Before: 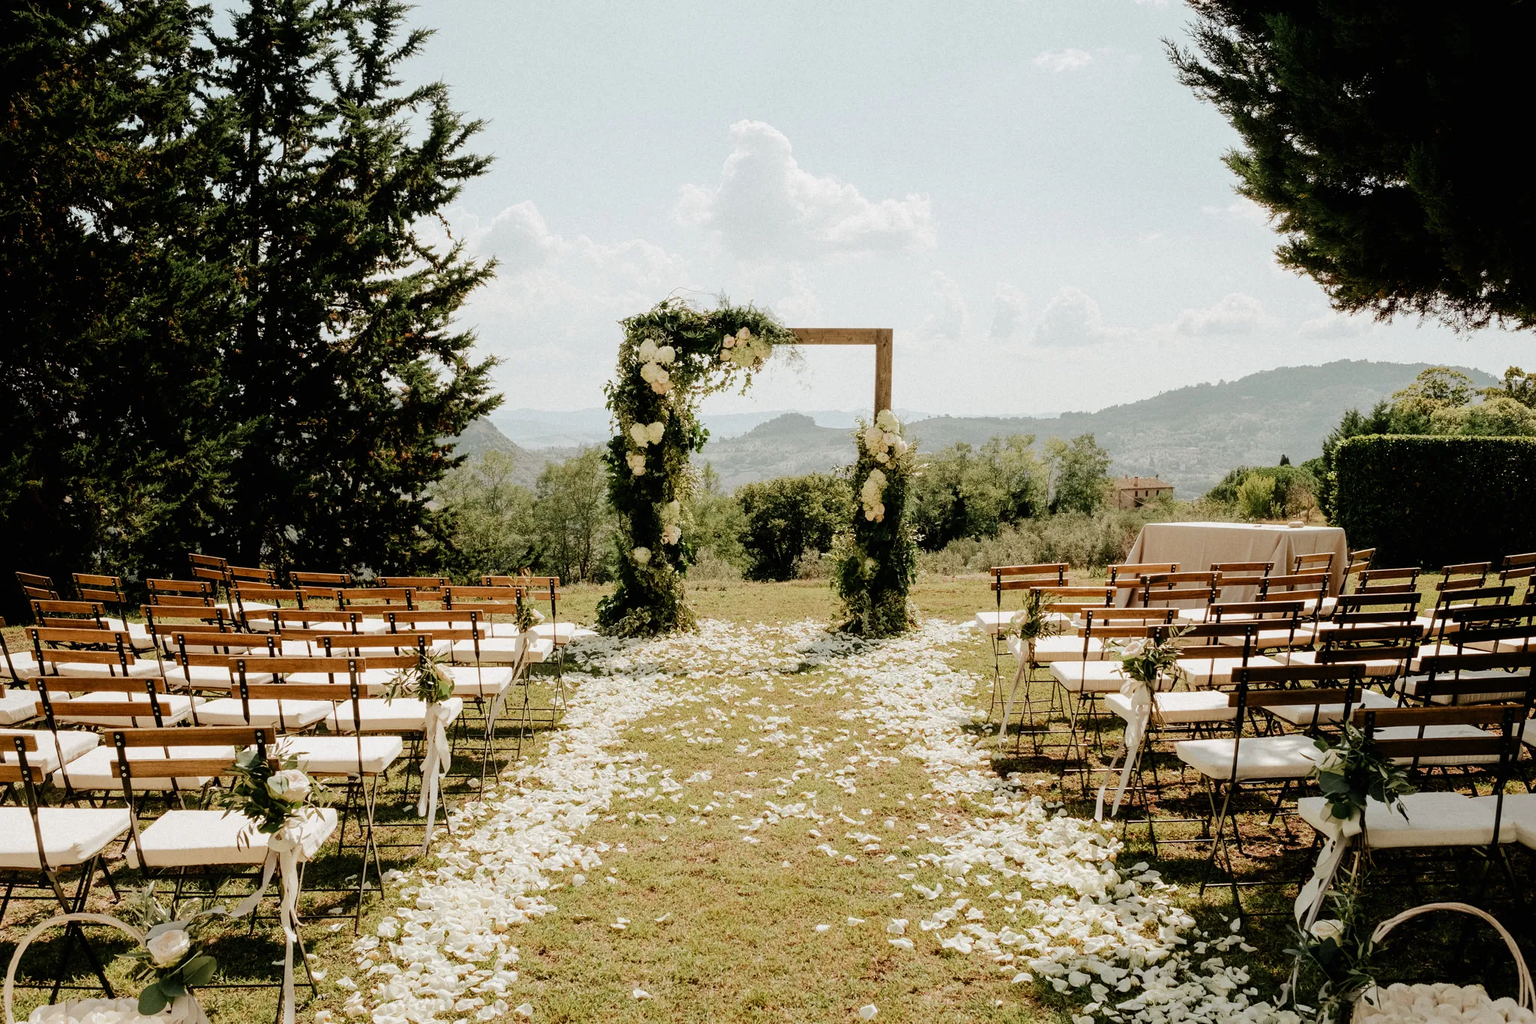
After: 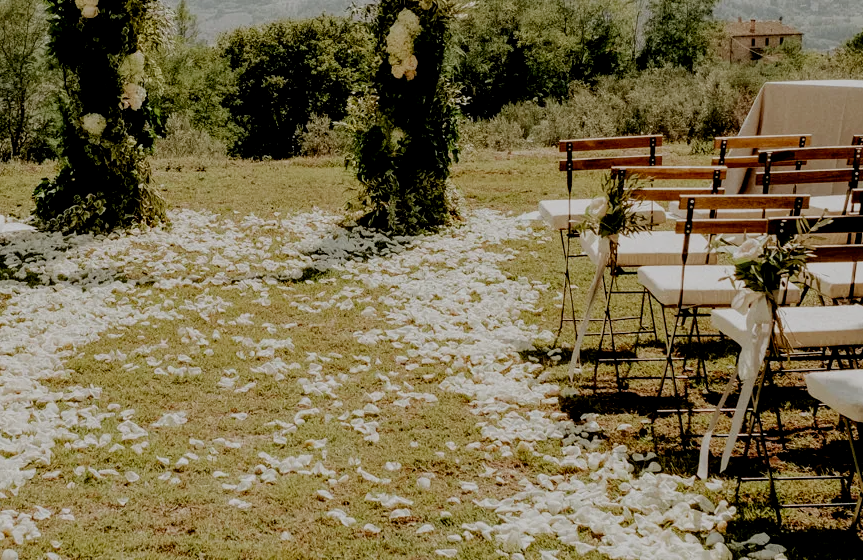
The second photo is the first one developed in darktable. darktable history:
filmic rgb: middle gray luminance 29%, black relative exposure -10.3 EV, white relative exposure 5.5 EV, threshold 6 EV, target black luminance 0%, hardness 3.95, latitude 2.04%, contrast 1.132, highlights saturation mix 5%, shadows ↔ highlights balance 15.11%, add noise in highlights 0, preserve chrominance no, color science v3 (2019), use custom middle-gray values true, iterations of high-quality reconstruction 0, contrast in highlights soft, enable highlight reconstruction true
local contrast: highlights 100%, shadows 100%, detail 120%, midtone range 0.2
crop: left 37.221%, top 45.169%, right 20.63%, bottom 13.777%
